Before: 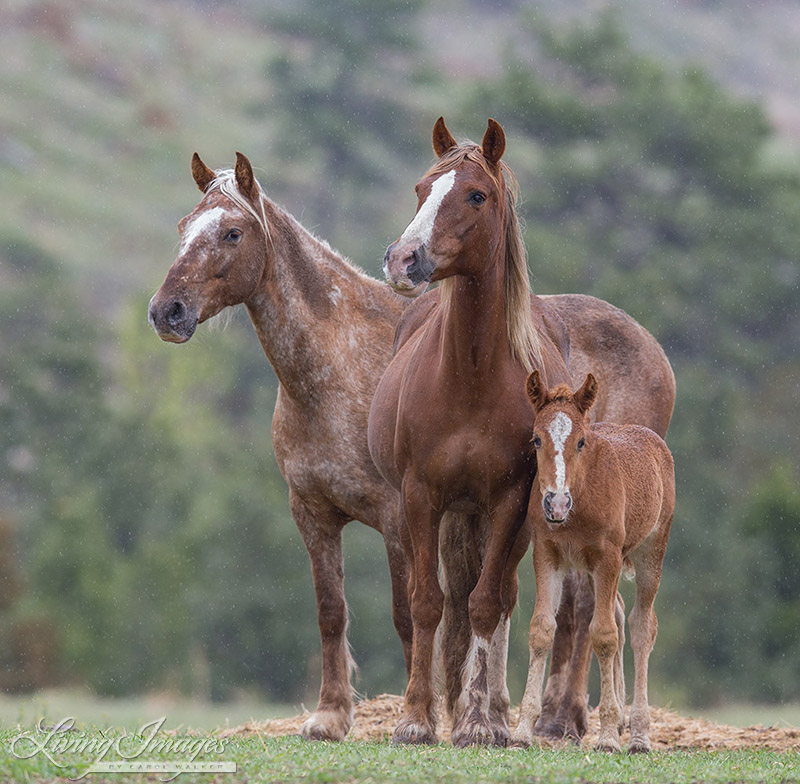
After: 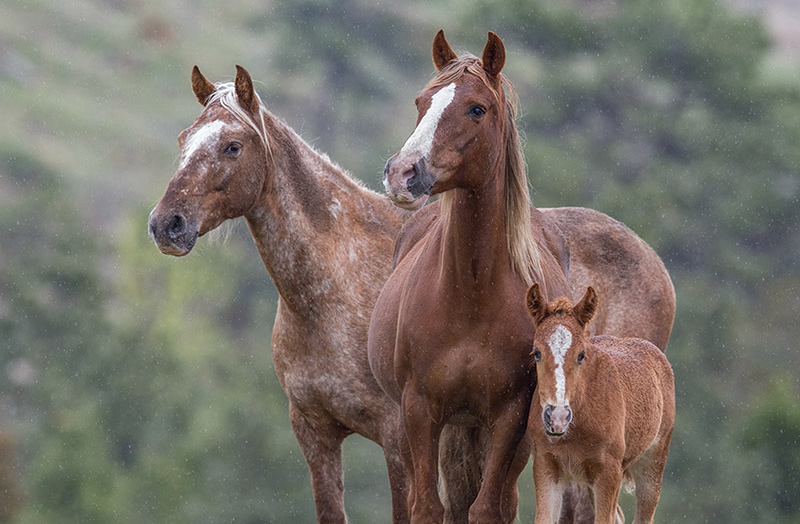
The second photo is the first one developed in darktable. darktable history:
local contrast: highlights 105%, shadows 99%, detail 119%, midtone range 0.2
crop: top 11.168%, bottom 21.926%
